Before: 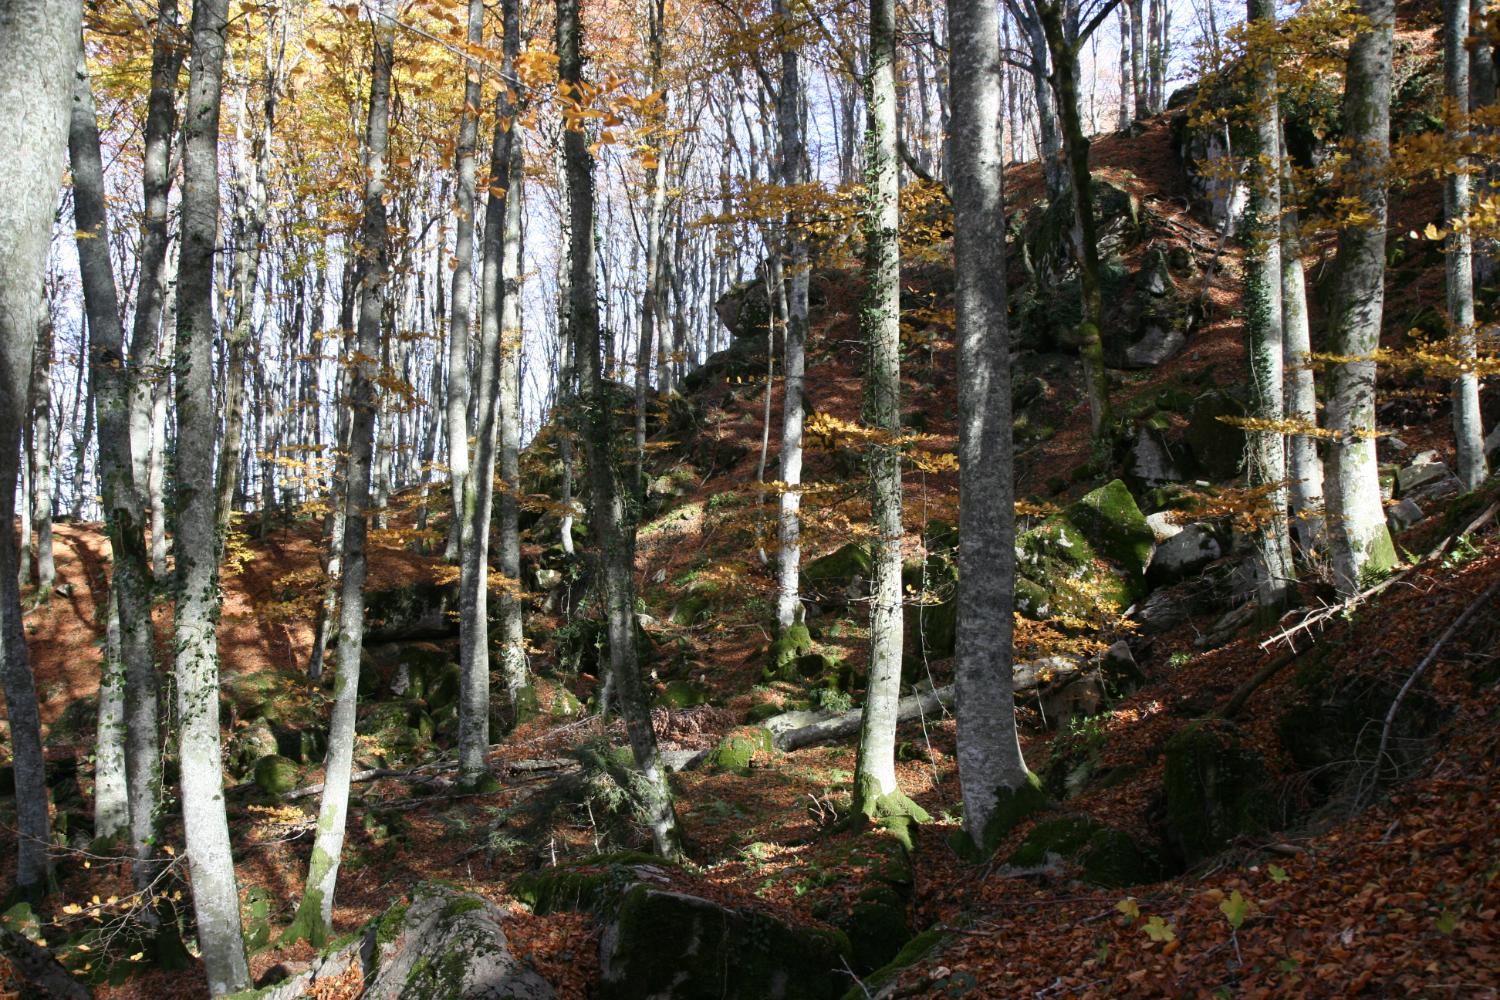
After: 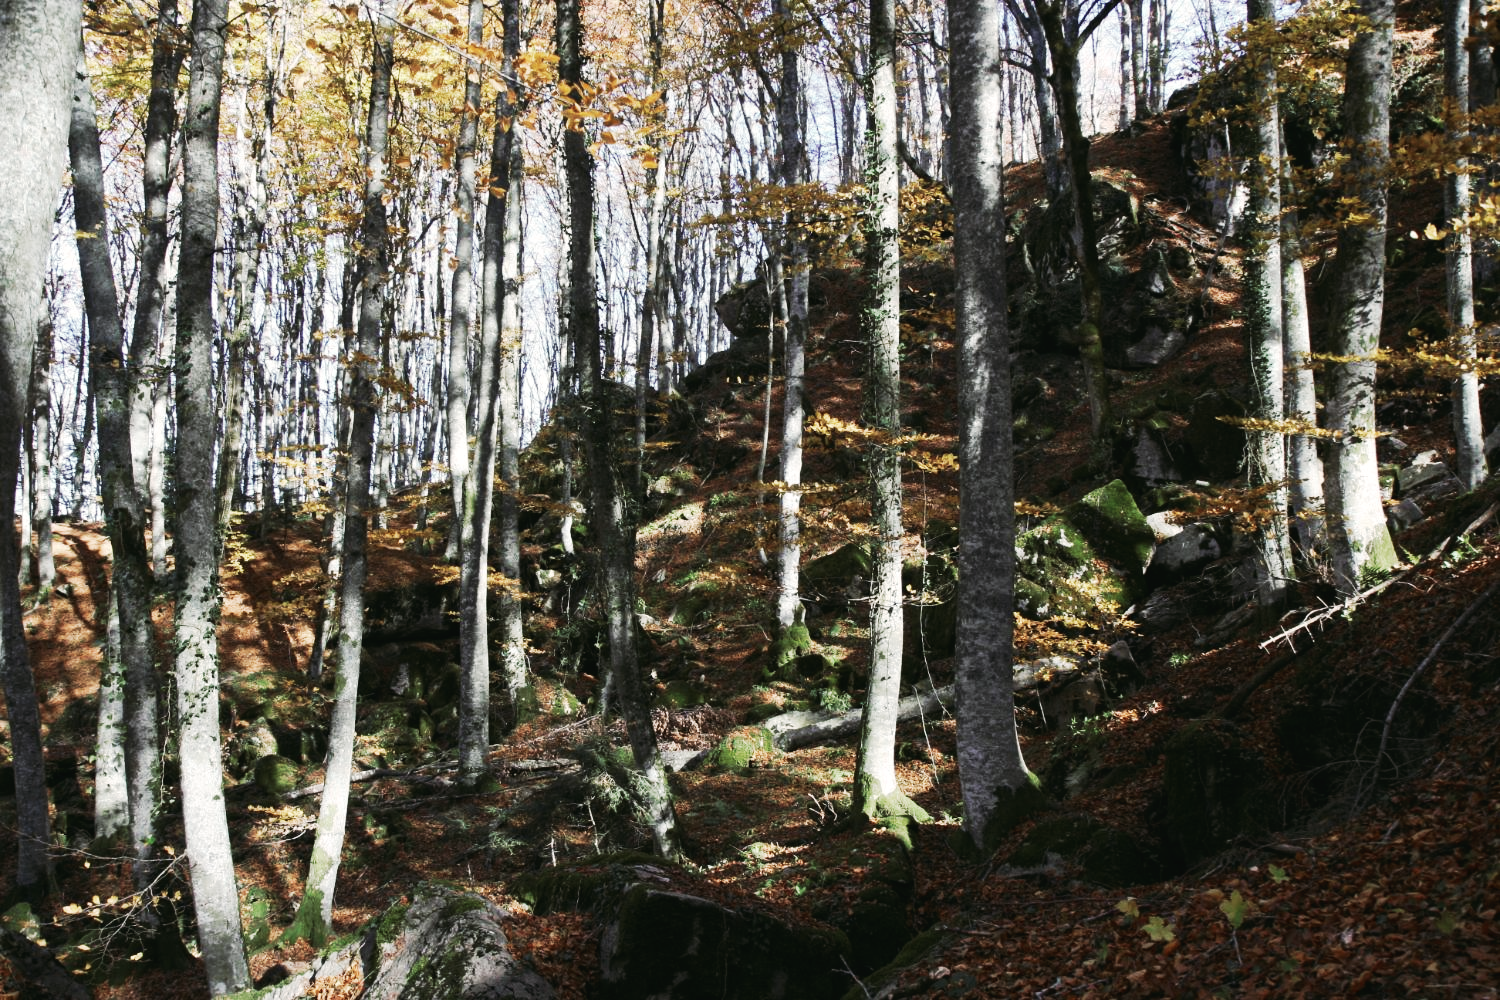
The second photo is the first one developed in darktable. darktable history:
tone curve: curves: ch0 [(0, 0) (0.003, 0.023) (0.011, 0.024) (0.025, 0.026) (0.044, 0.035) (0.069, 0.05) (0.1, 0.071) (0.136, 0.098) (0.177, 0.135) (0.224, 0.172) (0.277, 0.227) (0.335, 0.296) (0.399, 0.372) (0.468, 0.462) (0.543, 0.58) (0.623, 0.697) (0.709, 0.789) (0.801, 0.86) (0.898, 0.918) (1, 1)], preserve colors none
color look up table: target L [94.13, 96, 94.63, 83.34, 77.26, 72.37, 67.51, 56.48, 44.62, 42.75, 37.91, 18.31, 200.28, 89.54, 84.1, 73.65, 67.54, 59.36, 60.47, 52.85, 49.57, 48.7, 44.48, 41.57, 31.05, 16.93, 1.614, 68.53, 69.95, 64.81, 63.05, 56.73, 52.4, 43.08, 32.73, 43.03, 32.82, 26.45, 23.73, 18.16, 17.16, 3.256, 93.48, 86.58, 64.77, 61.9, 61.26, 50.73, 52.53], target a [-17.77, -6.124, -18.66, -43.17, -24.57, -42.23, -10.03, -2.264, -32.79, -7.538, -23.64, -10.38, 0, 2.317, -0.752, 24.96, 9.178, 45.46, 31.39, 56.34, 9.761, 23.87, 44.14, 48.23, 4.347, 26.4, -4.246, 50.92, 17.01, 25.2, 4.492, 69.08, 16.53, 26.21, 45.1, 52.01, 26.9, 47.01, 39.66, 7.893, 30.38, 27.18, -9.57, -35.69, -22.52, -17.62, -29.27, -3.53, -8.78], target b [64.28, 4.655, 25.63, 8.942, 18.73, 43.51, 44.39, 5.978, 27.71, 28.58, 7.622, 4.731, 0, 13.67, 48.04, 16.38, 25.99, 5.411, 50.25, 30.78, 37.28, 17.16, 20.95, 48.94, 3.242, 25.5, 2.455, -29.52, -27.32, -1.879, -13.14, -33.88, -48.07, -19.79, -75.65, -8.779, -55.72, -49.23, -31.82, -27.64, -7.57, -34.26, -4.834, -9.535, -32.25, -21.15, -4.358, -33.89, -11.86], num patches 49
